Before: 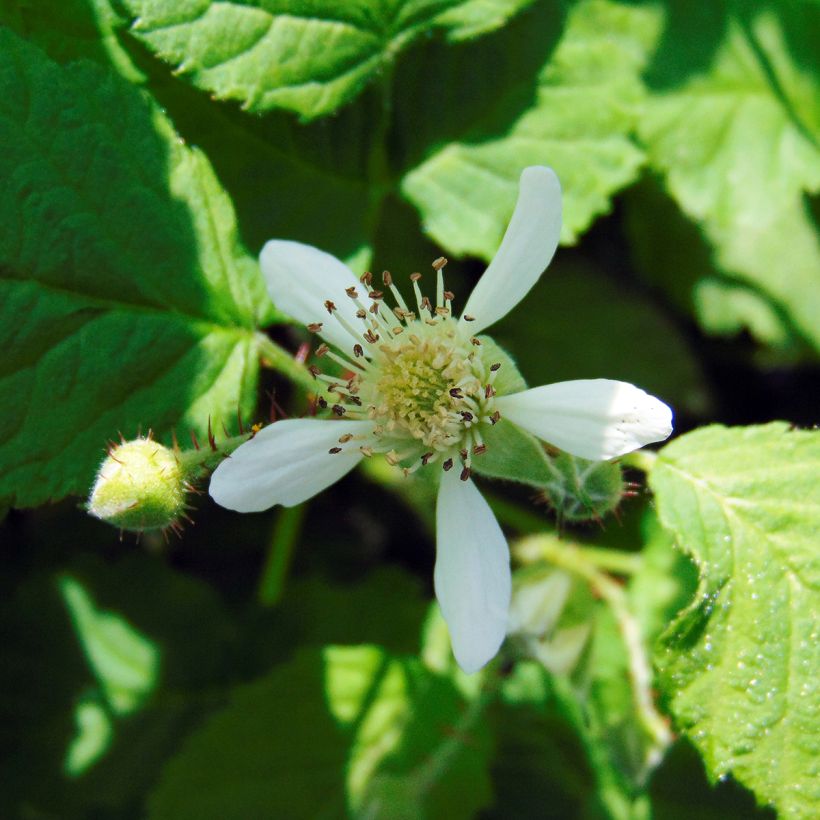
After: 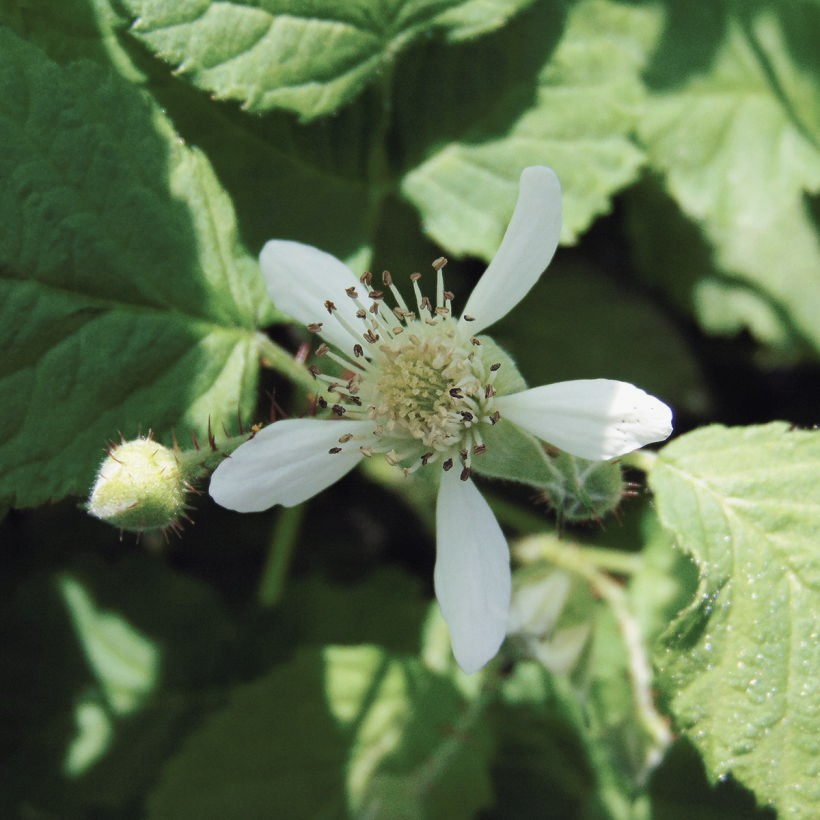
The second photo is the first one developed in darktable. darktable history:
contrast brightness saturation: contrast -0.055, saturation -0.408
